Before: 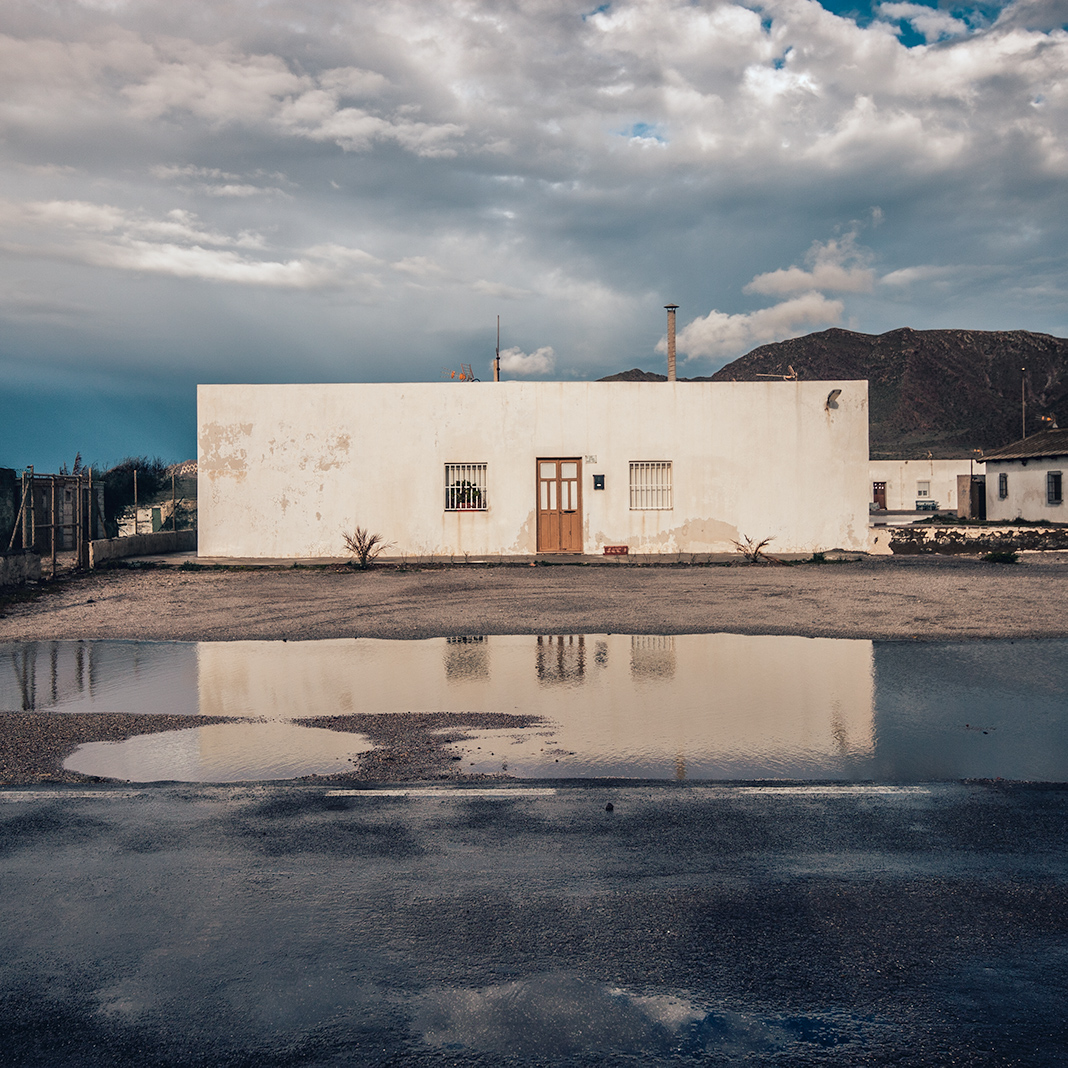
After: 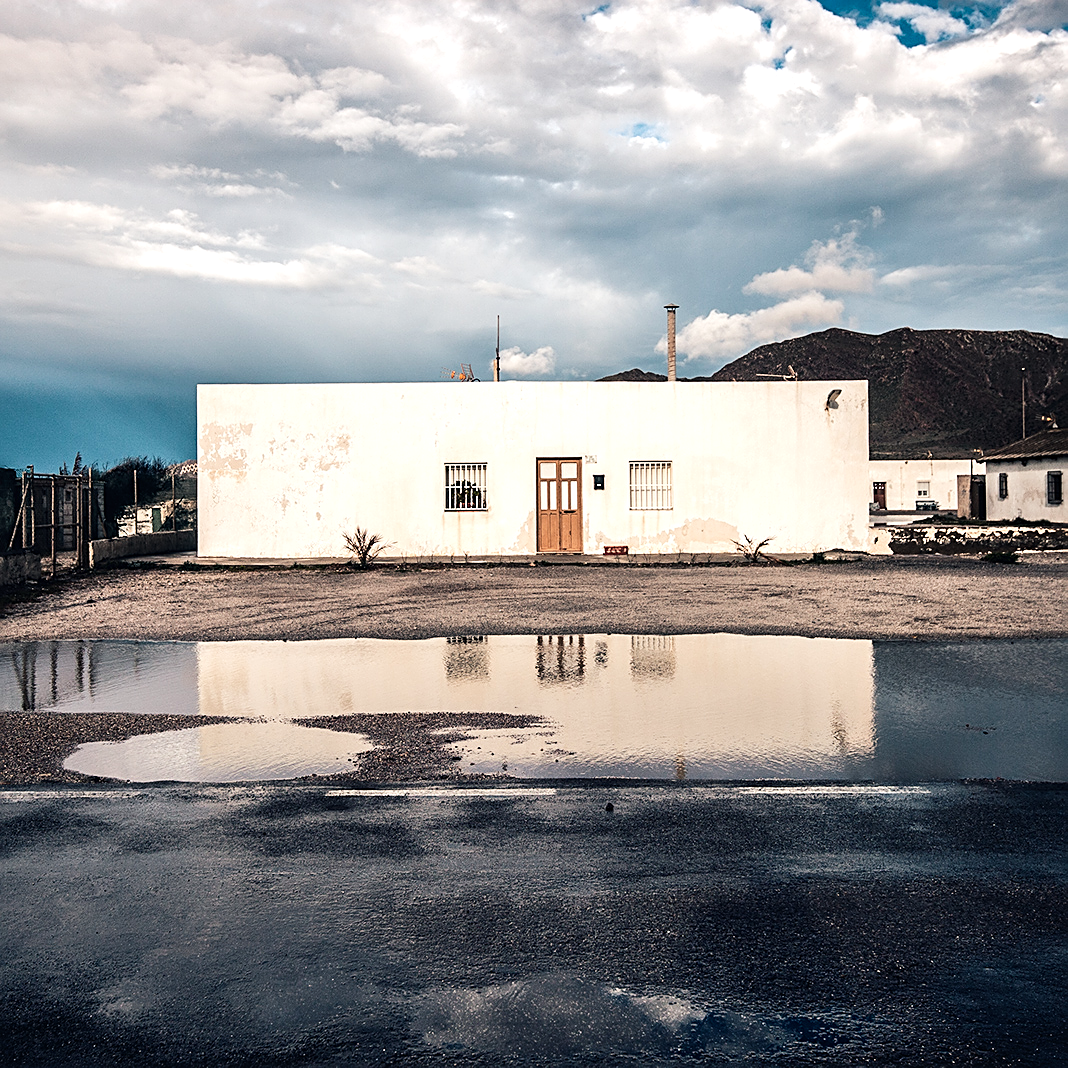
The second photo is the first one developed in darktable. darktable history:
sharpen: on, module defaults
tone equalizer: -8 EV -0.75 EV, -7 EV -0.7 EV, -6 EV -0.6 EV, -5 EV -0.4 EV, -3 EV 0.4 EV, -2 EV 0.6 EV, -1 EV 0.7 EV, +0 EV 0.75 EV, edges refinement/feathering 500, mask exposure compensation -1.57 EV, preserve details no
tone curve: curves: ch0 [(0, 0) (0.004, 0.002) (0.02, 0.013) (0.218, 0.218) (0.664, 0.718) (0.832, 0.873) (1, 1)], preserve colors none
